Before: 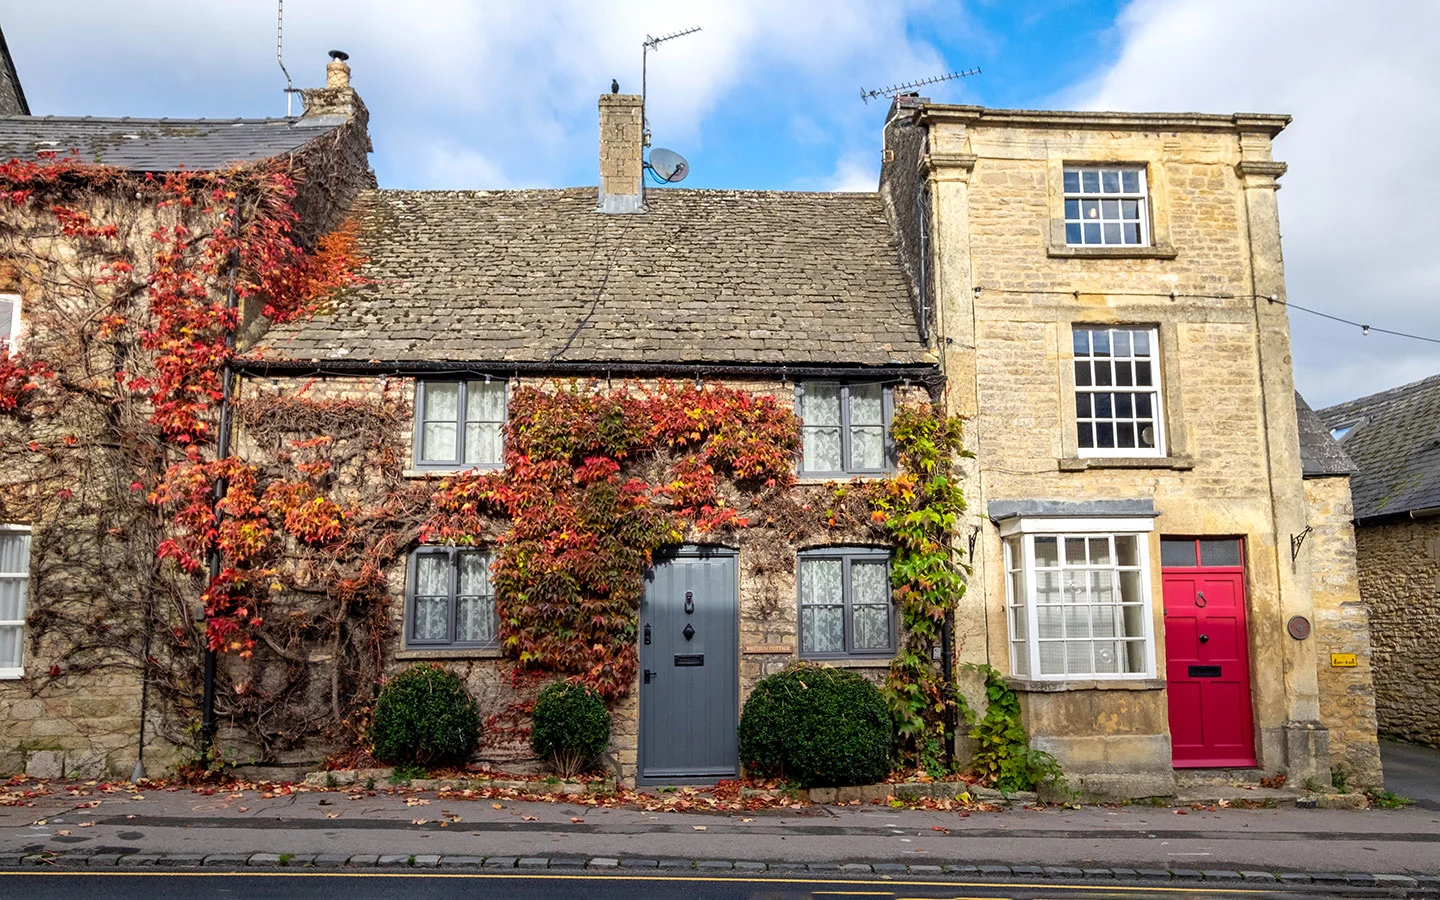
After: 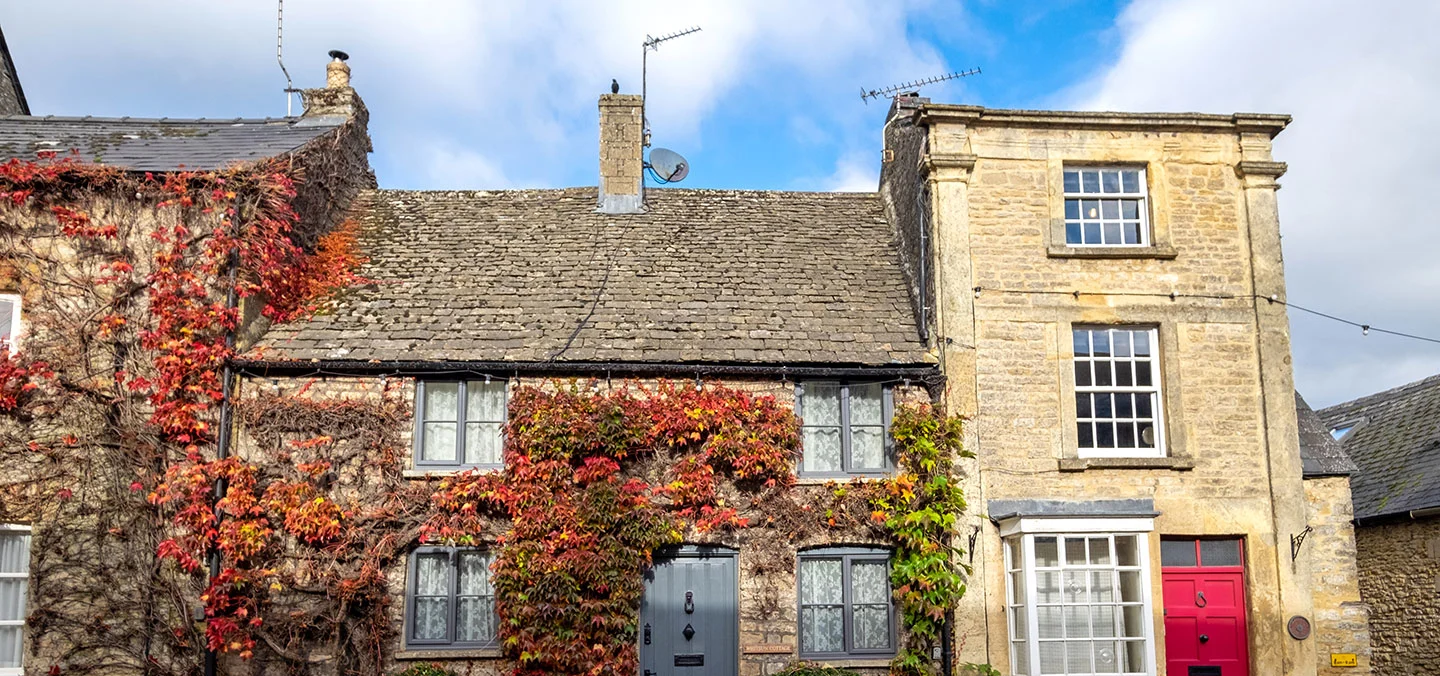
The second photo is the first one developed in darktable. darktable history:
crop: bottom 24.849%
exposure: compensate highlight preservation false
